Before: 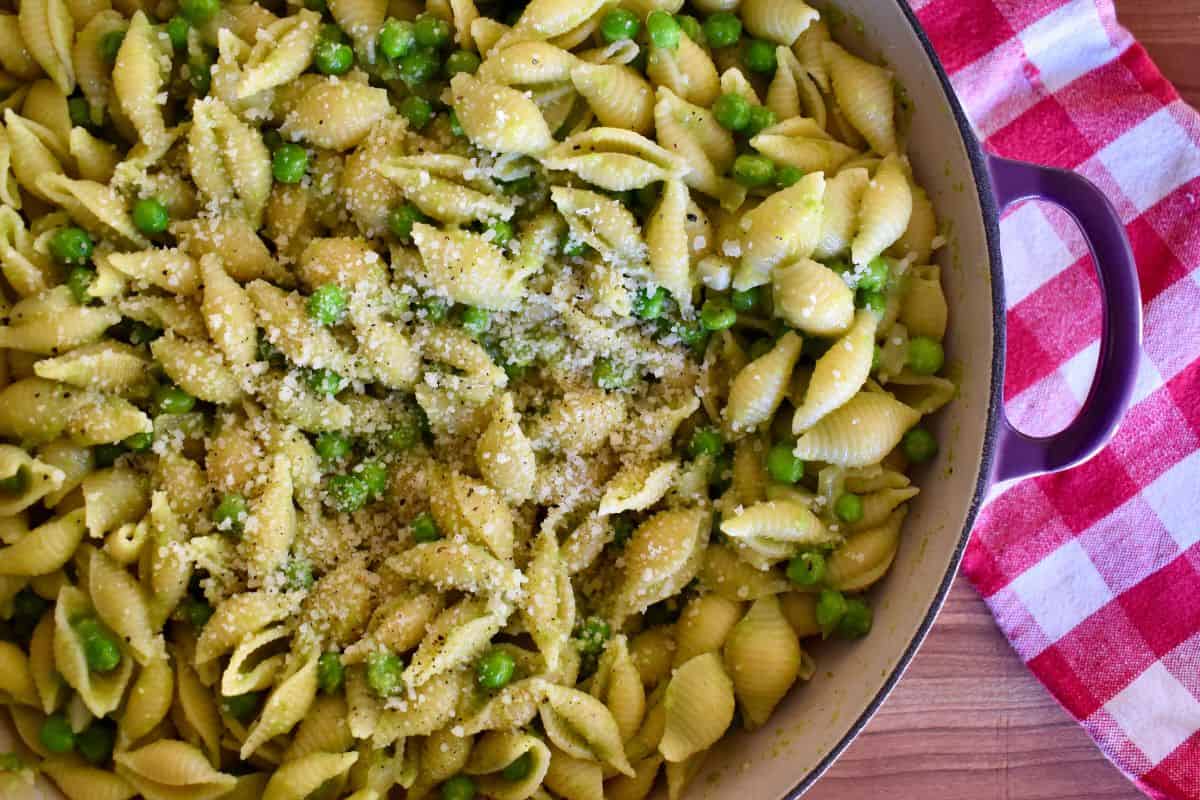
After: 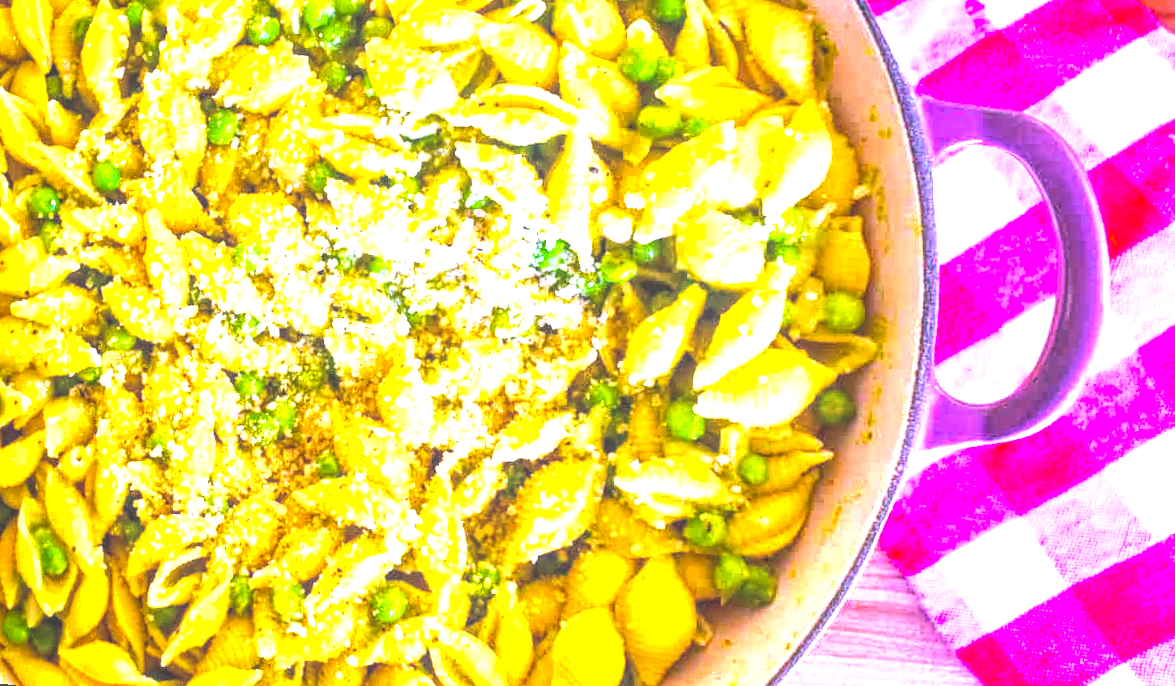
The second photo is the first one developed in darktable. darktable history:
color balance rgb: linear chroma grading › global chroma 15%, perceptual saturation grading › global saturation 30%
white balance: red 1.066, blue 1.119
exposure: black level correction 0, exposure 1.45 EV, compensate exposure bias true, compensate highlight preservation false
rotate and perspective: rotation 1.69°, lens shift (vertical) -0.023, lens shift (horizontal) -0.291, crop left 0.025, crop right 0.988, crop top 0.092, crop bottom 0.842
tone equalizer: -8 EV -0.75 EV, -7 EV -0.7 EV, -6 EV -0.6 EV, -5 EV -0.4 EV, -3 EV 0.4 EV, -2 EV 0.6 EV, -1 EV 0.7 EV, +0 EV 0.75 EV, edges refinement/feathering 500, mask exposure compensation -1.57 EV, preserve details no
local contrast: highlights 66%, shadows 33%, detail 166%, midtone range 0.2
